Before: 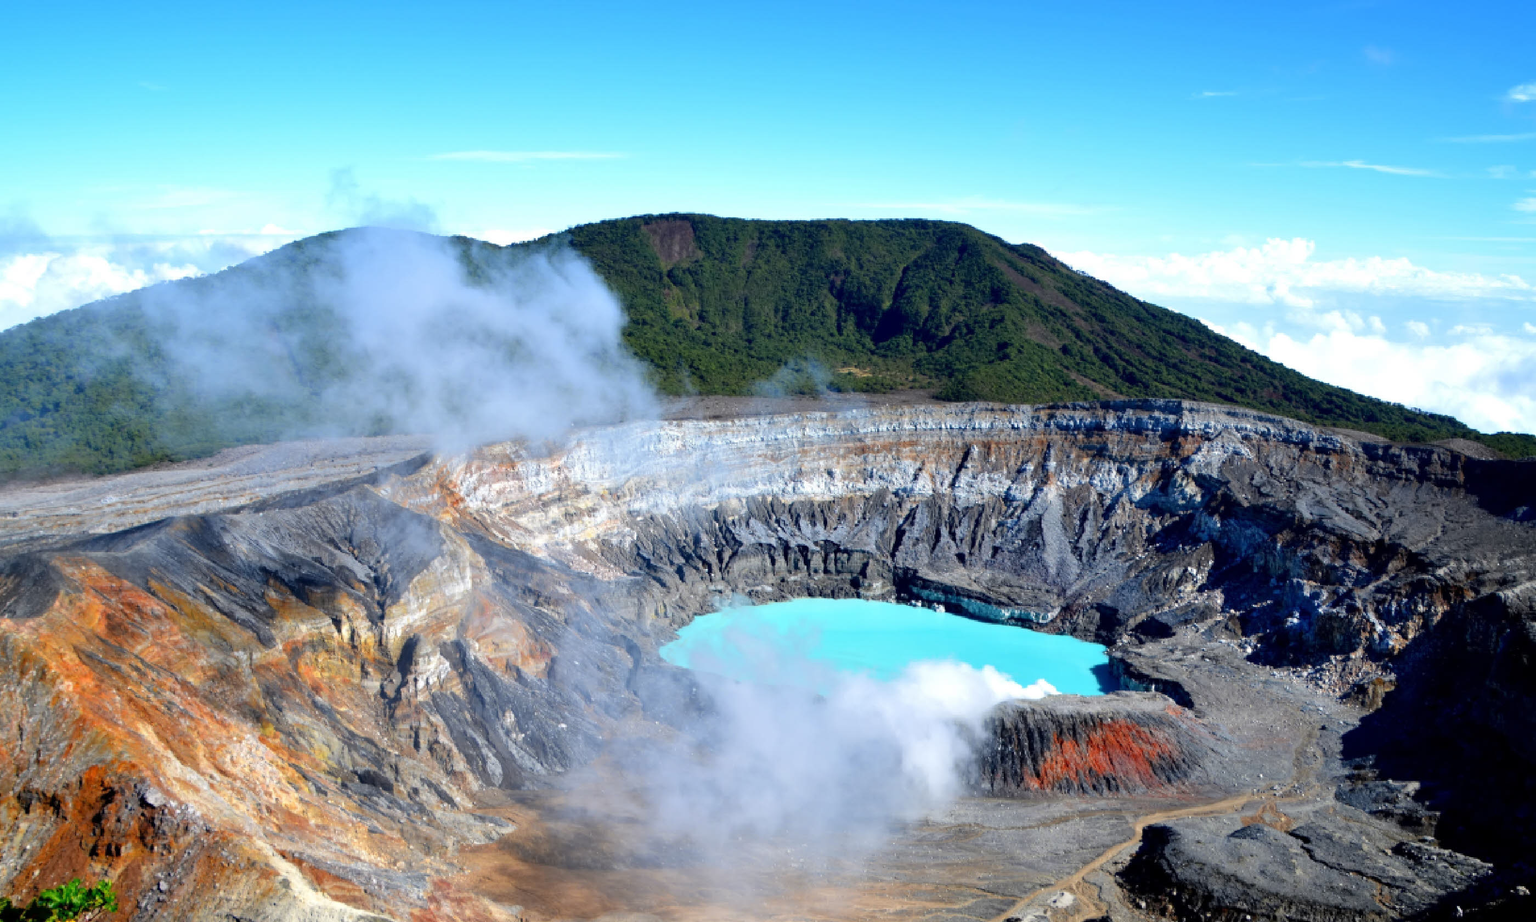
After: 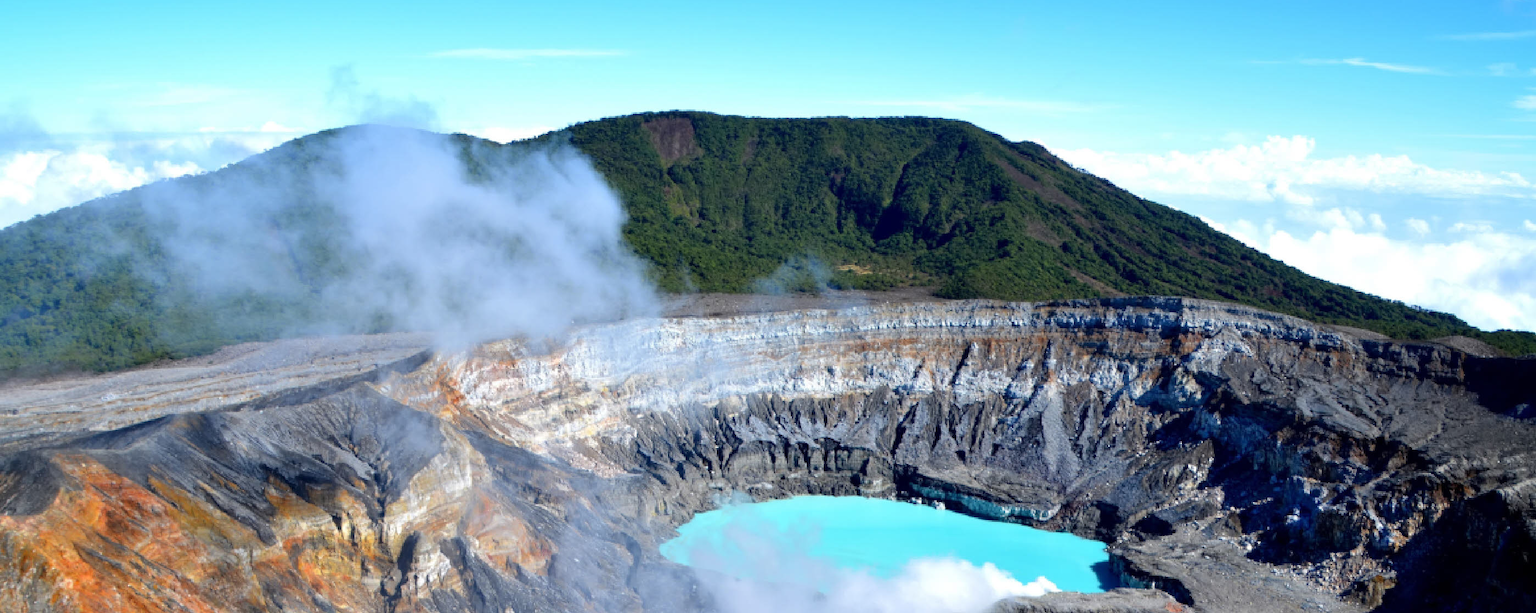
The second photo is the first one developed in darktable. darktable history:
crop: top 11.142%, bottom 22.246%
